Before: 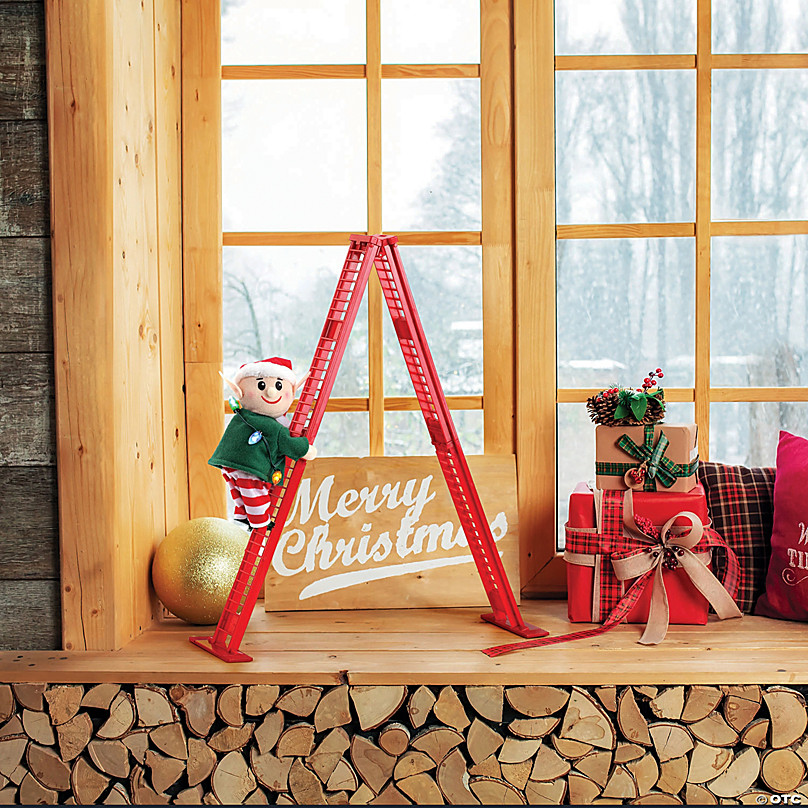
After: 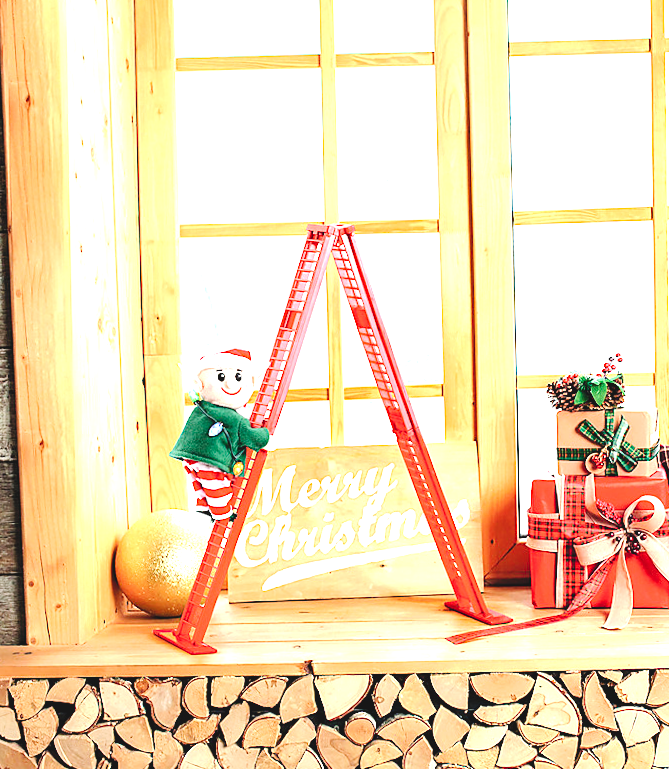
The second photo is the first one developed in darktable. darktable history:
exposure: black level correction 0, exposure 1.45 EV, compensate exposure bias true, compensate highlight preservation false
tone curve: curves: ch0 [(0, 0) (0.003, 0.077) (0.011, 0.078) (0.025, 0.078) (0.044, 0.08) (0.069, 0.088) (0.1, 0.102) (0.136, 0.12) (0.177, 0.148) (0.224, 0.191) (0.277, 0.261) (0.335, 0.335) (0.399, 0.419) (0.468, 0.522) (0.543, 0.611) (0.623, 0.702) (0.709, 0.779) (0.801, 0.855) (0.898, 0.918) (1, 1)], preserve colors none
crop and rotate: angle 1°, left 4.281%, top 0.642%, right 11.383%, bottom 2.486%
